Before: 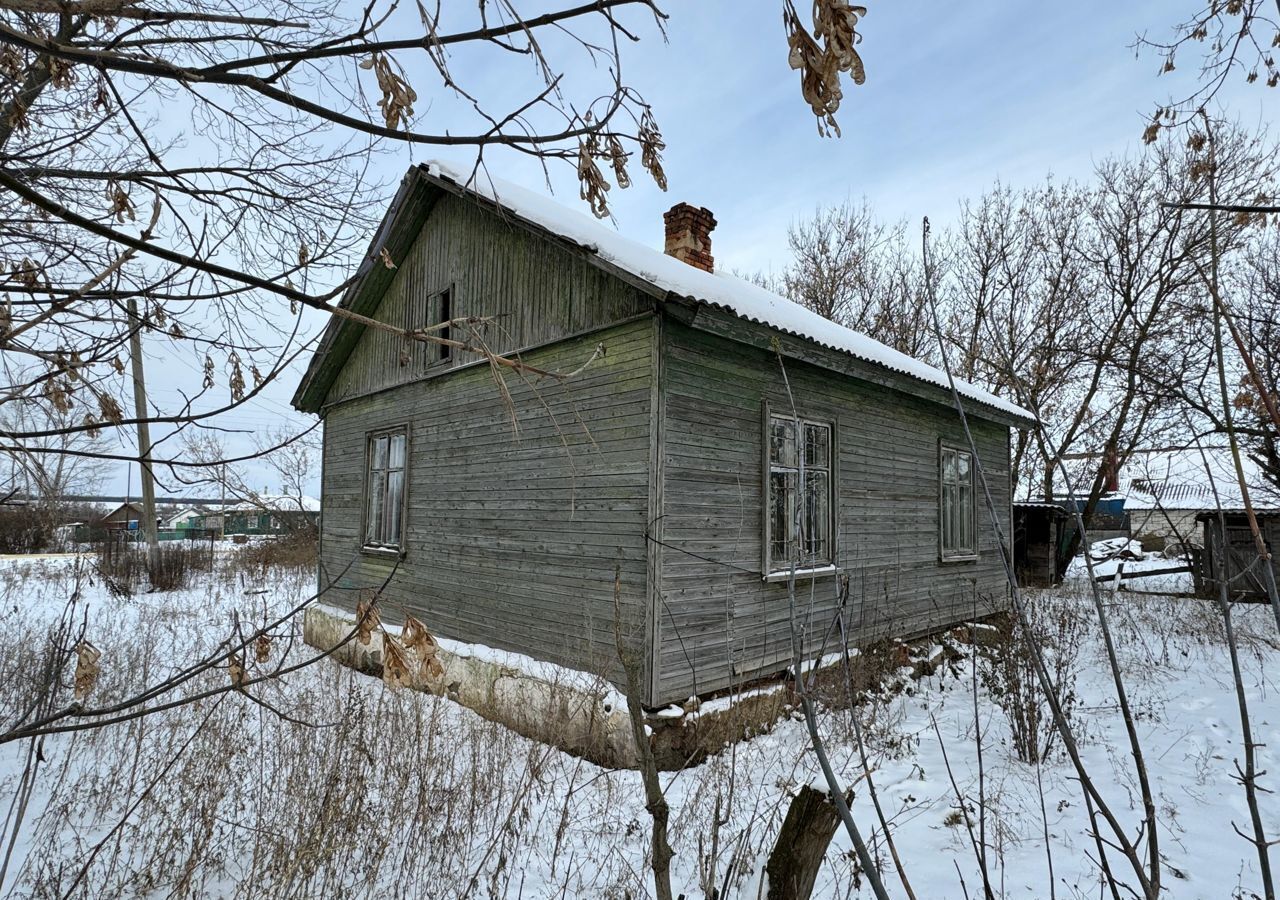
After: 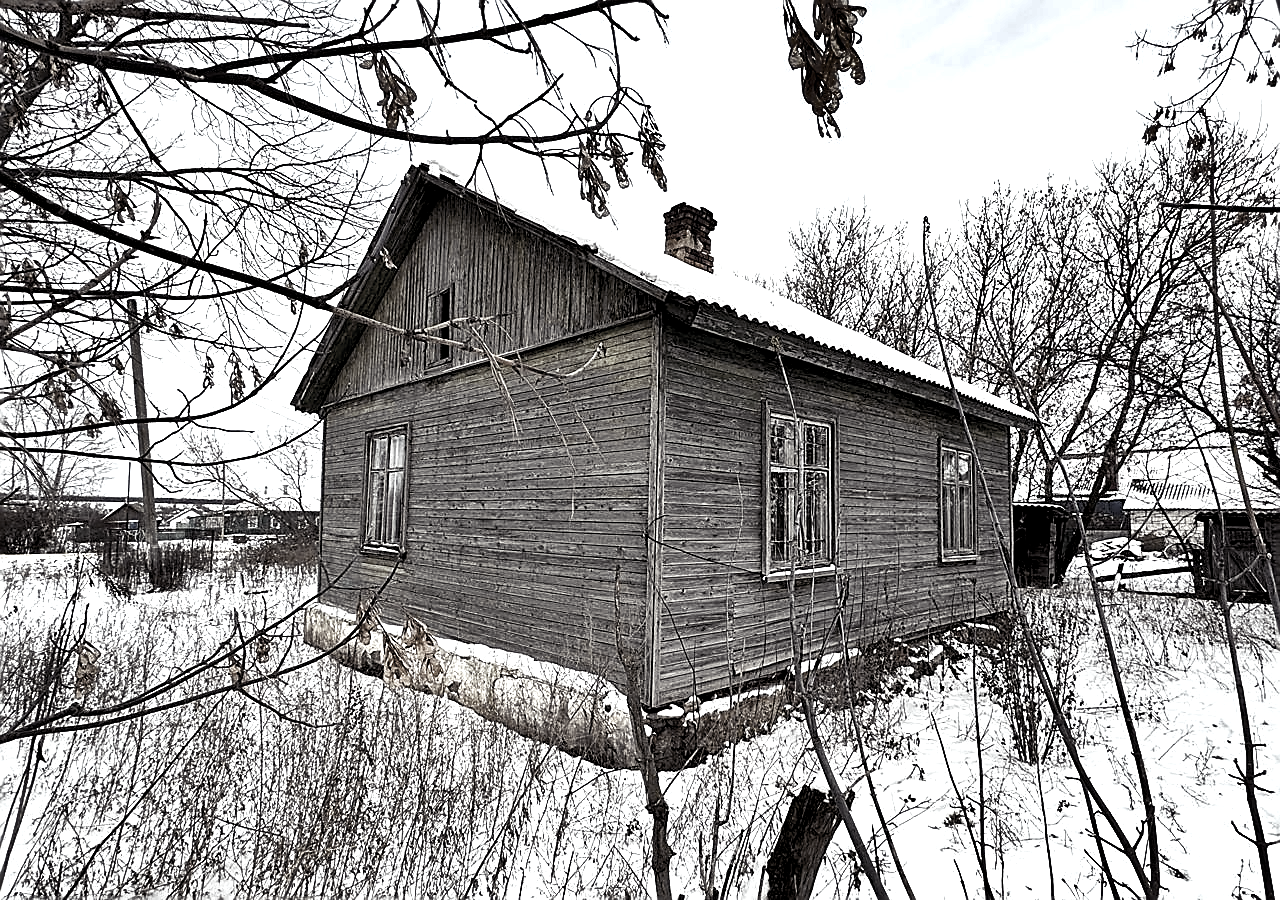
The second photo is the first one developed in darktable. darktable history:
exposure: black level correction 0.001, exposure 0.5 EV, compensate exposure bias true, compensate highlight preservation false
color balance rgb: shadows lift › luminance -21.66%, shadows lift › chroma 8.98%, shadows lift › hue 283.37°, power › chroma 1.55%, power › hue 25.59°, highlights gain › luminance 6.08%, highlights gain › chroma 2.55%, highlights gain › hue 90°, global offset › luminance -0.87%, perceptual saturation grading › global saturation 27.49%, perceptual saturation grading › highlights -28.39%, perceptual saturation grading › mid-tones 15.22%, perceptual saturation grading › shadows 33.98%, perceptual brilliance grading › highlights 10%, perceptual brilliance grading › mid-tones 5%
sharpen: radius 1.4, amount 1.25, threshold 0.7
shadows and highlights: soften with gaussian
color correction: saturation 0.2
color zones: curves: ch0 [(0.004, 0.306) (0.107, 0.448) (0.252, 0.656) (0.41, 0.398) (0.595, 0.515) (0.768, 0.628)]; ch1 [(0.07, 0.323) (0.151, 0.452) (0.252, 0.608) (0.346, 0.221) (0.463, 0.189) (0.61, 0.368) (0.735, 0.395) (0.921, 0.412)]; ch2 [(0, 0.476) (0.132, 0.512) (0.243, 0.512) (0.397, 0.48) (0.522, 0.376) (0.634, 0.536) (0.761, 0.46)]
